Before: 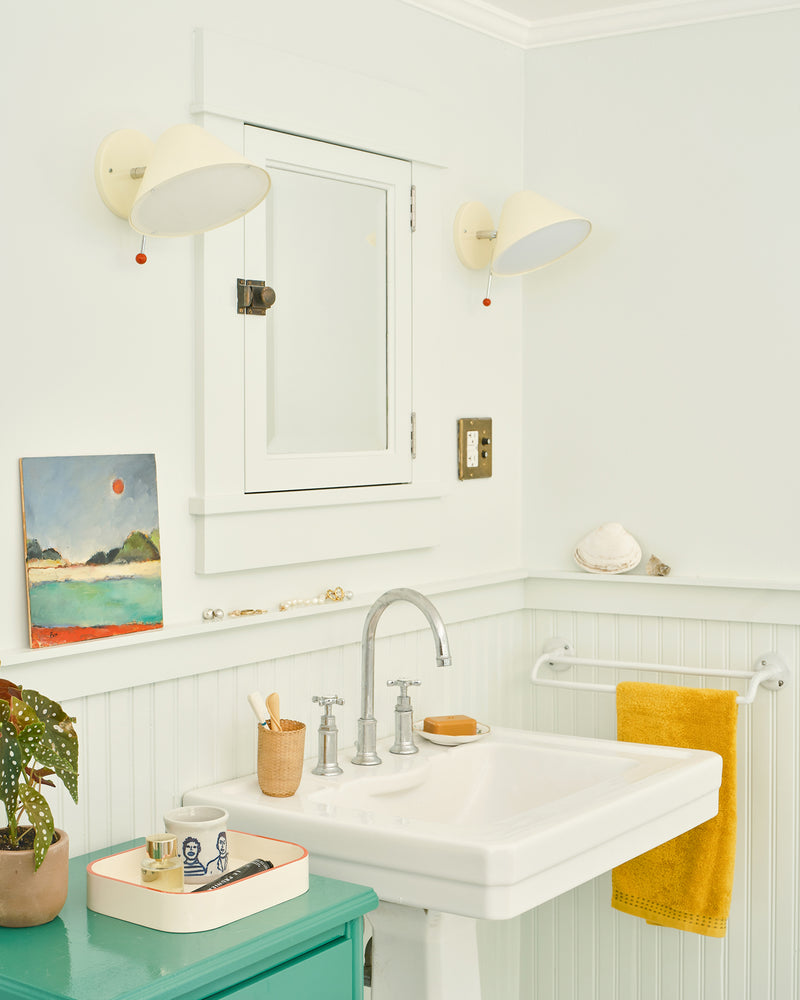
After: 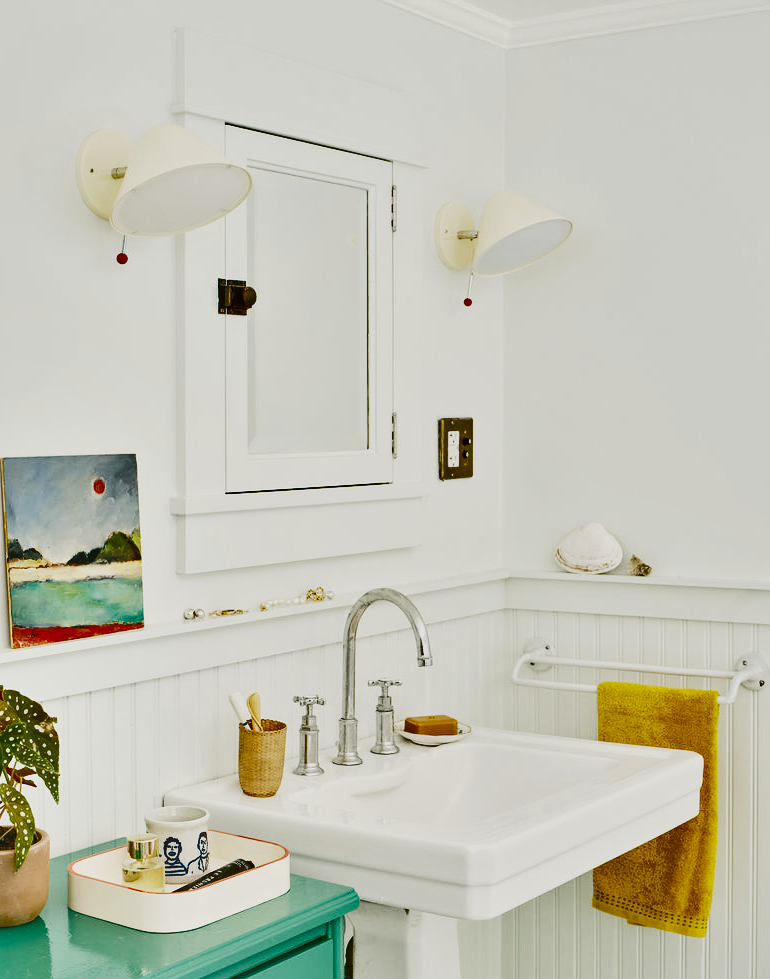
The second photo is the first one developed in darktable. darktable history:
base curve: curves: ch0 [(0, 0) (0.028, 0.03) (0.121, 0.232) (0.46, 0.748) (0.859, 0.968) (1, 1)], preserve colors none
shadows and highlights: white point adjustment -3.51, highlights -63.38, soften with gaussian
crop and rotate: left 2.576%, right 1.163%, bottom 2.046%
